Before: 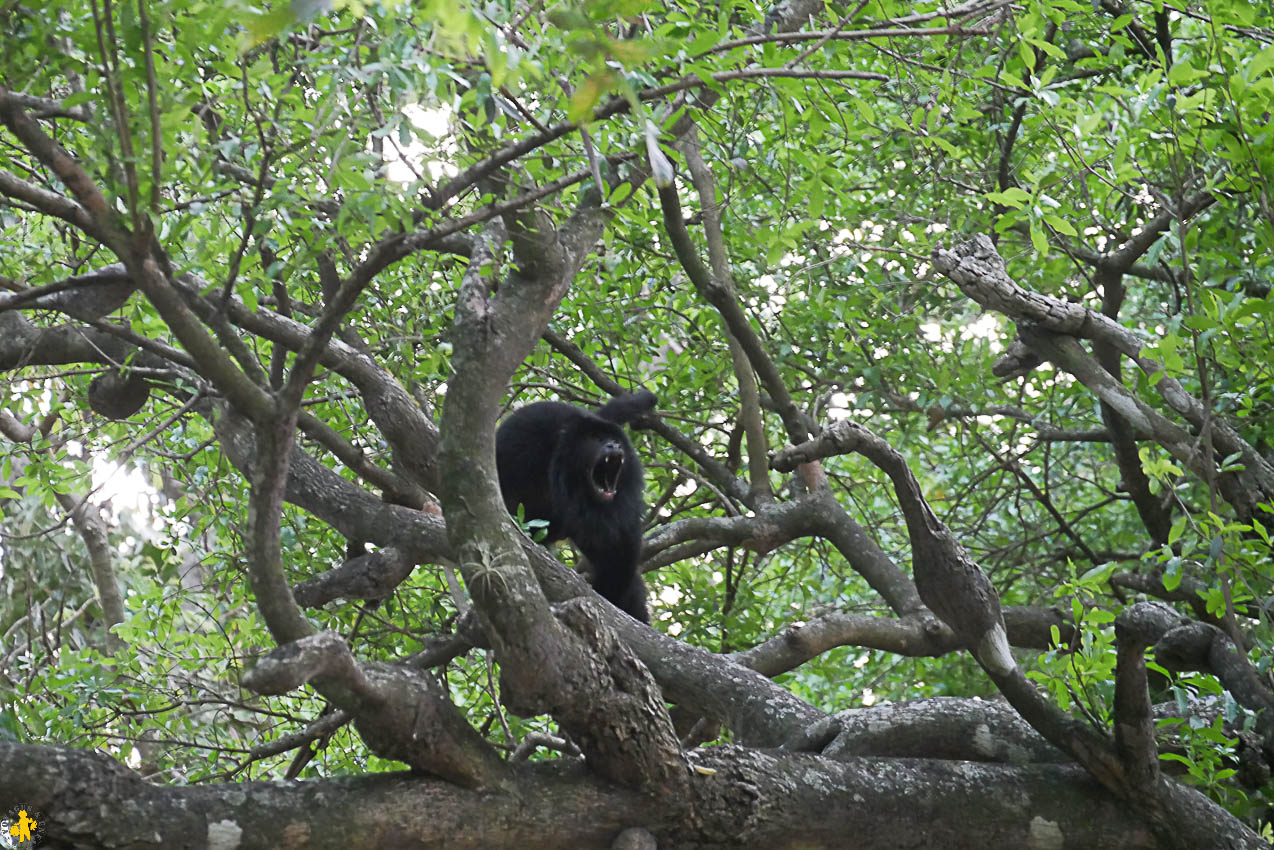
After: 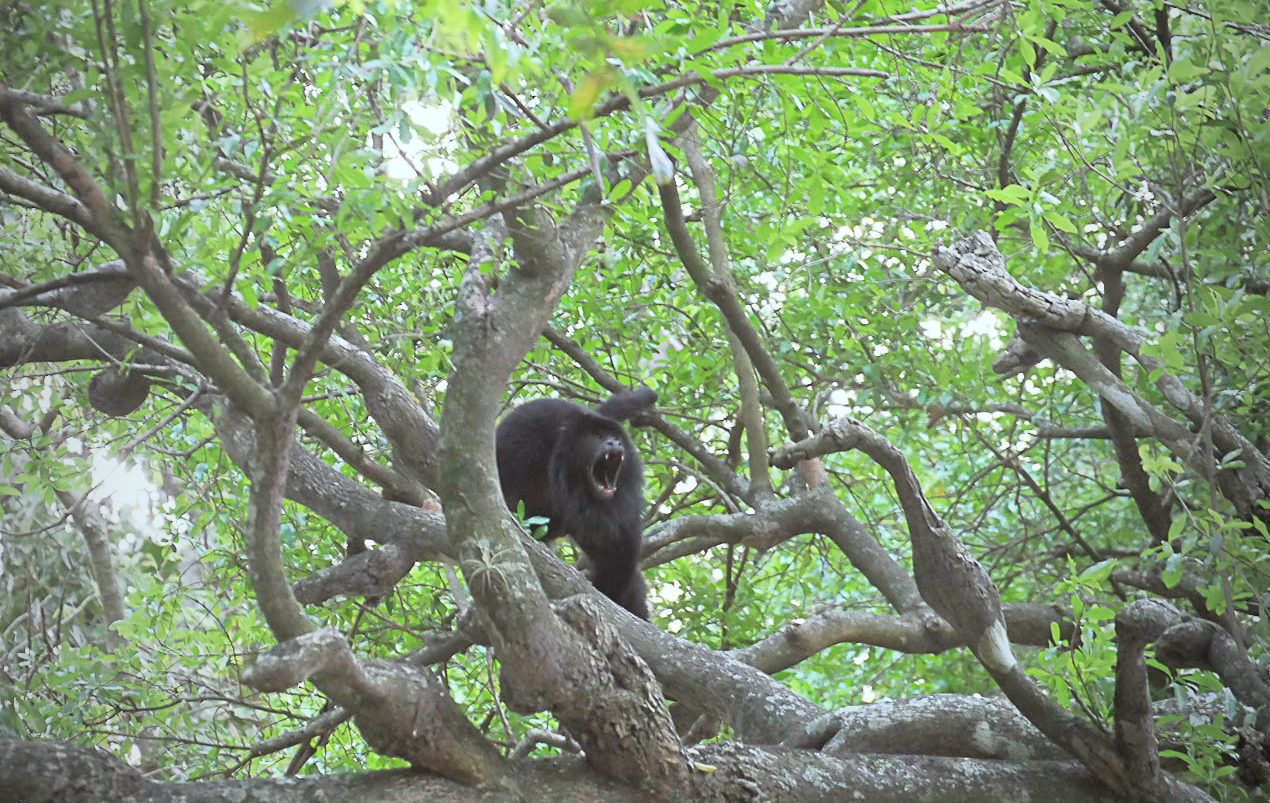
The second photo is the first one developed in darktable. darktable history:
vignetting: fall-off start 97%, fall-off radius 100%, width/height ratio 0.609, unbound false
color correction: highlights a* -4.98, highlights b* -3.76, shadows a* 3.83, shadows b* 4.08
crop: top 0.448%, right 0.264%, bottom 5.045%
contrast brightness saturation: contrast 0.1, brightness 0.3, saturation 0.14
